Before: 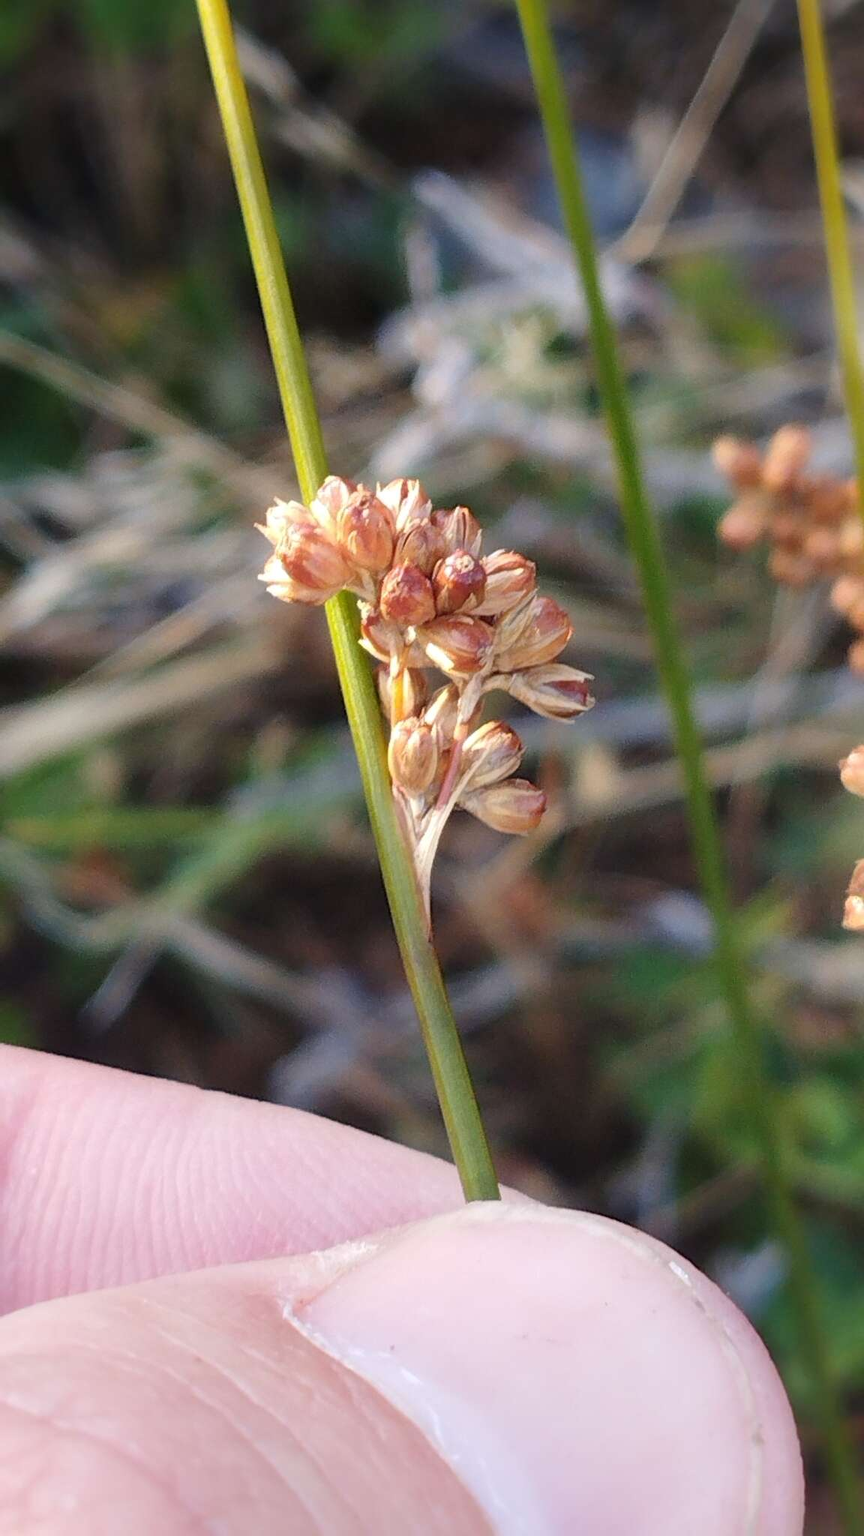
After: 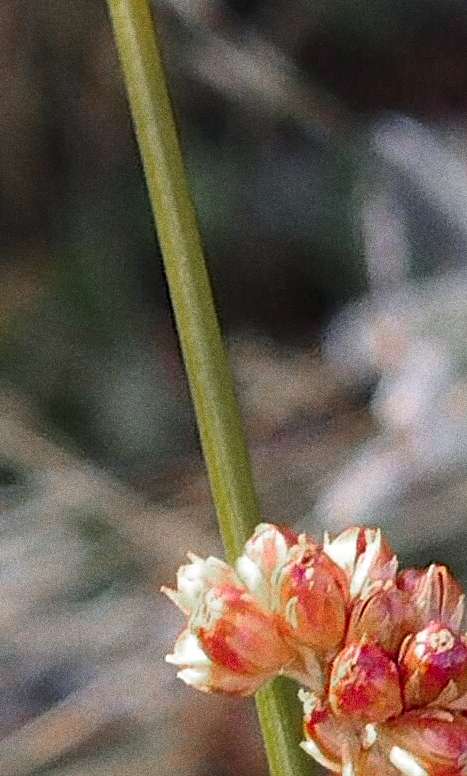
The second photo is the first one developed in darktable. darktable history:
sharpen: on, module defaults
color zones: curves: ch0 [(0, 0.48) (0.209, 0.398) (0.305, 0.332) (0.429, 0.493) (0.571, 0.5) (0.714, 0.5) (0.857, 0.5) (1, 0.48)]; ch1 [(0, 0.736) (0.143, 0.625) (0.225, 0.371) (0.429, 0.256) (0.571, 0.241) (0.714, 0.213) (0.857, 0.48) (1, 0.736)]; ch2 [(0, 0.448) (0.143, 0.498) (0.286, 0.5) (0.429, 0.5) (0.571, 0.5) (0.714, 0.5) (0.857, 0.5) (1, 0.448)]
tone equalizer: on, module defaults
crop: left 15.452%, top 5.459%, right 43.956%, bottom 56.62%
shadows and highlights: shadows 4.1, highlights -17.6, soften with gaussian
grain: coarseness 0.09 ISO, strength 40%
